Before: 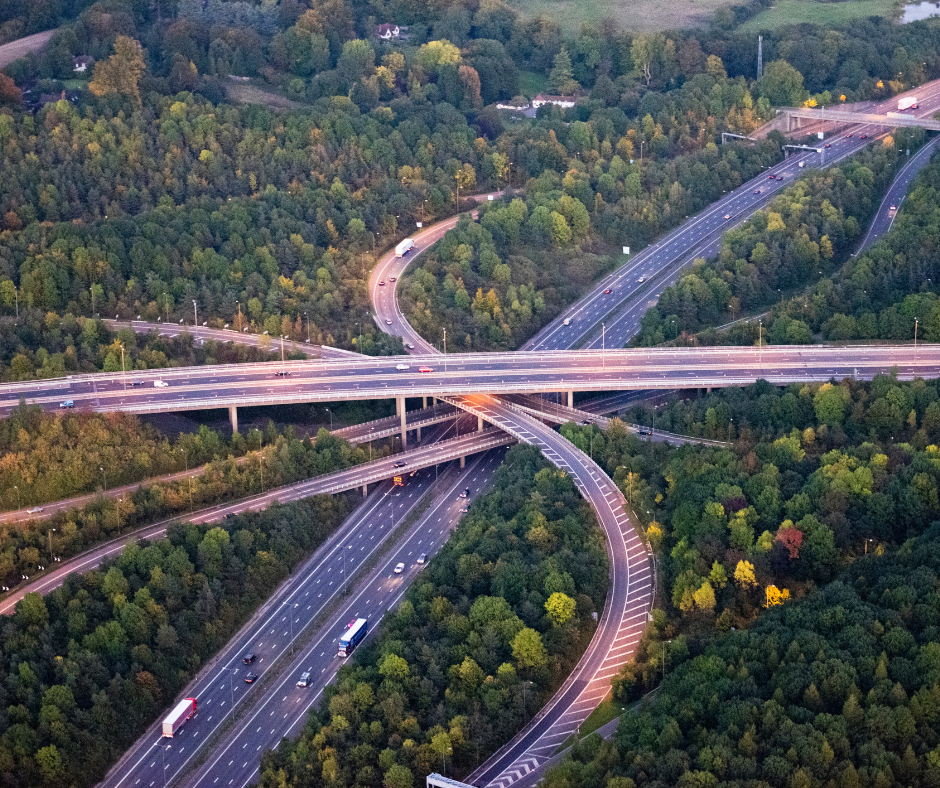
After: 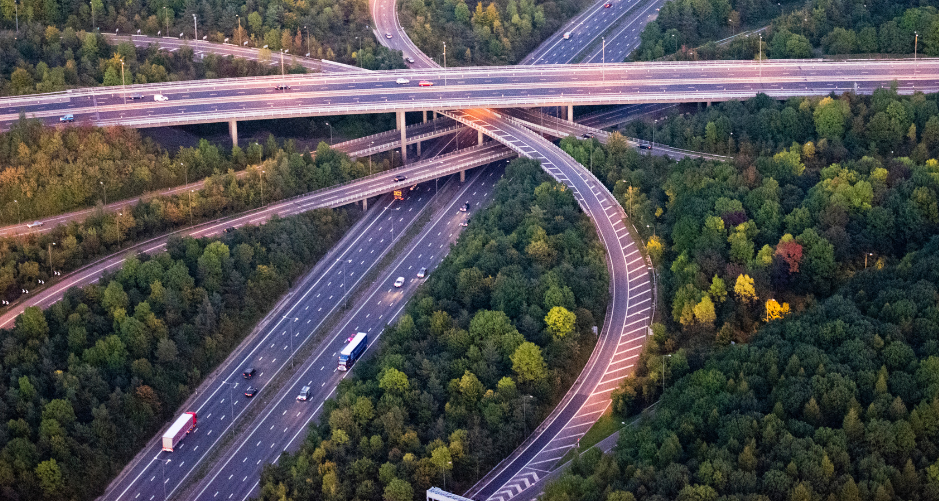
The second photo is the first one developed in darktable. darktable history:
crop and rotate: top 36.322%
